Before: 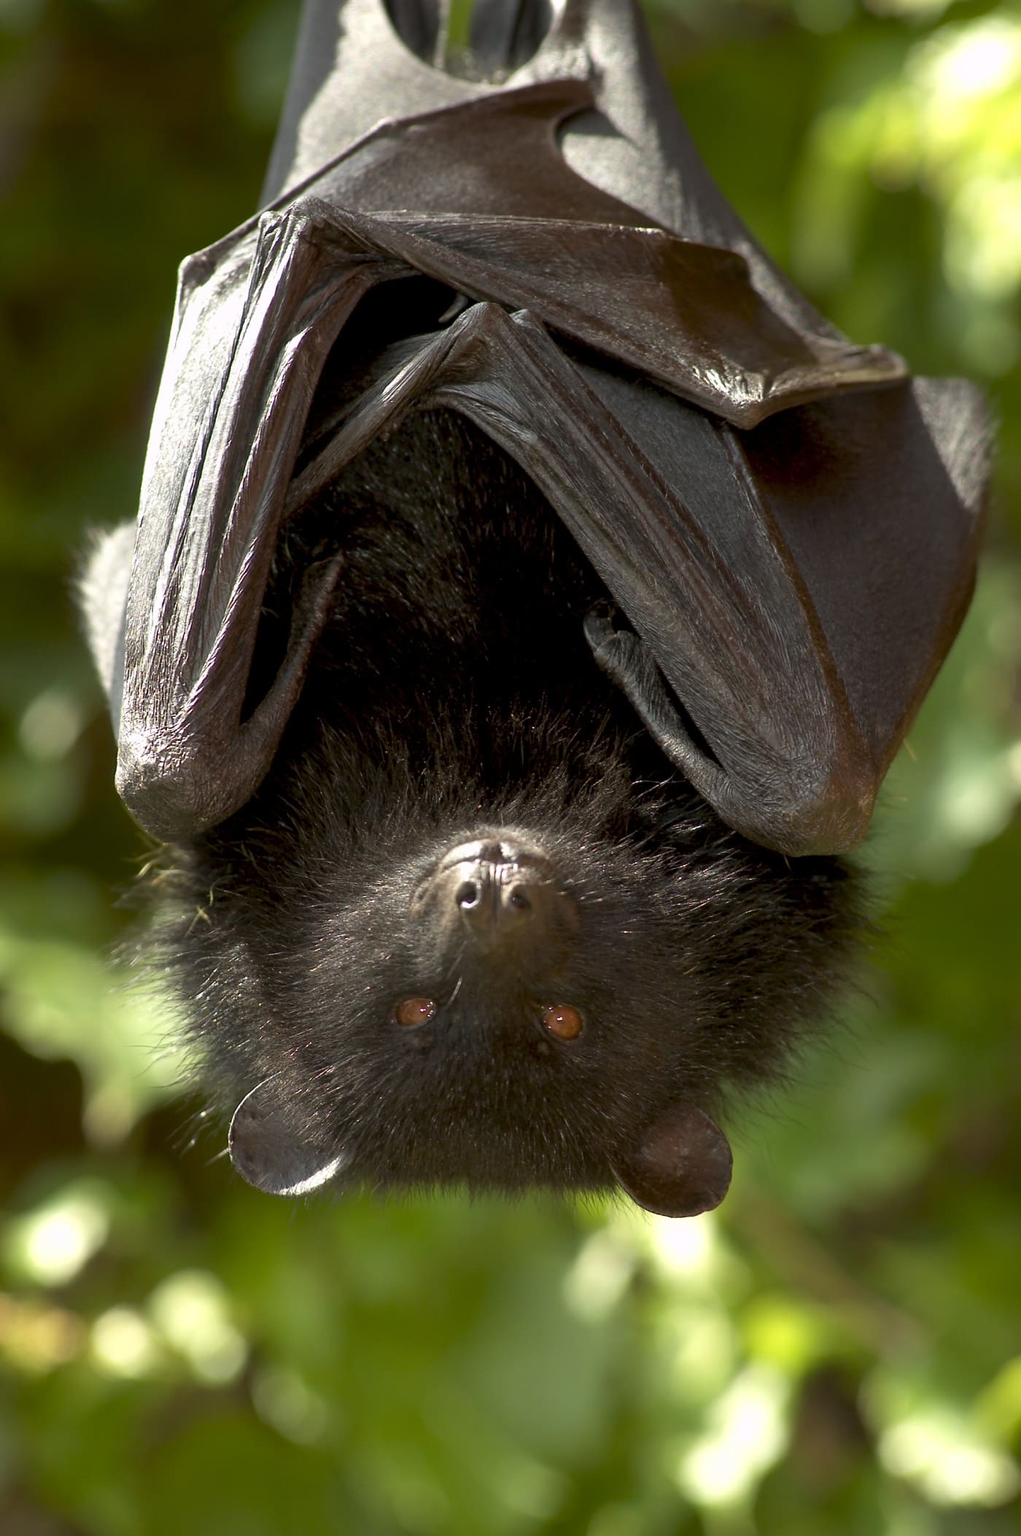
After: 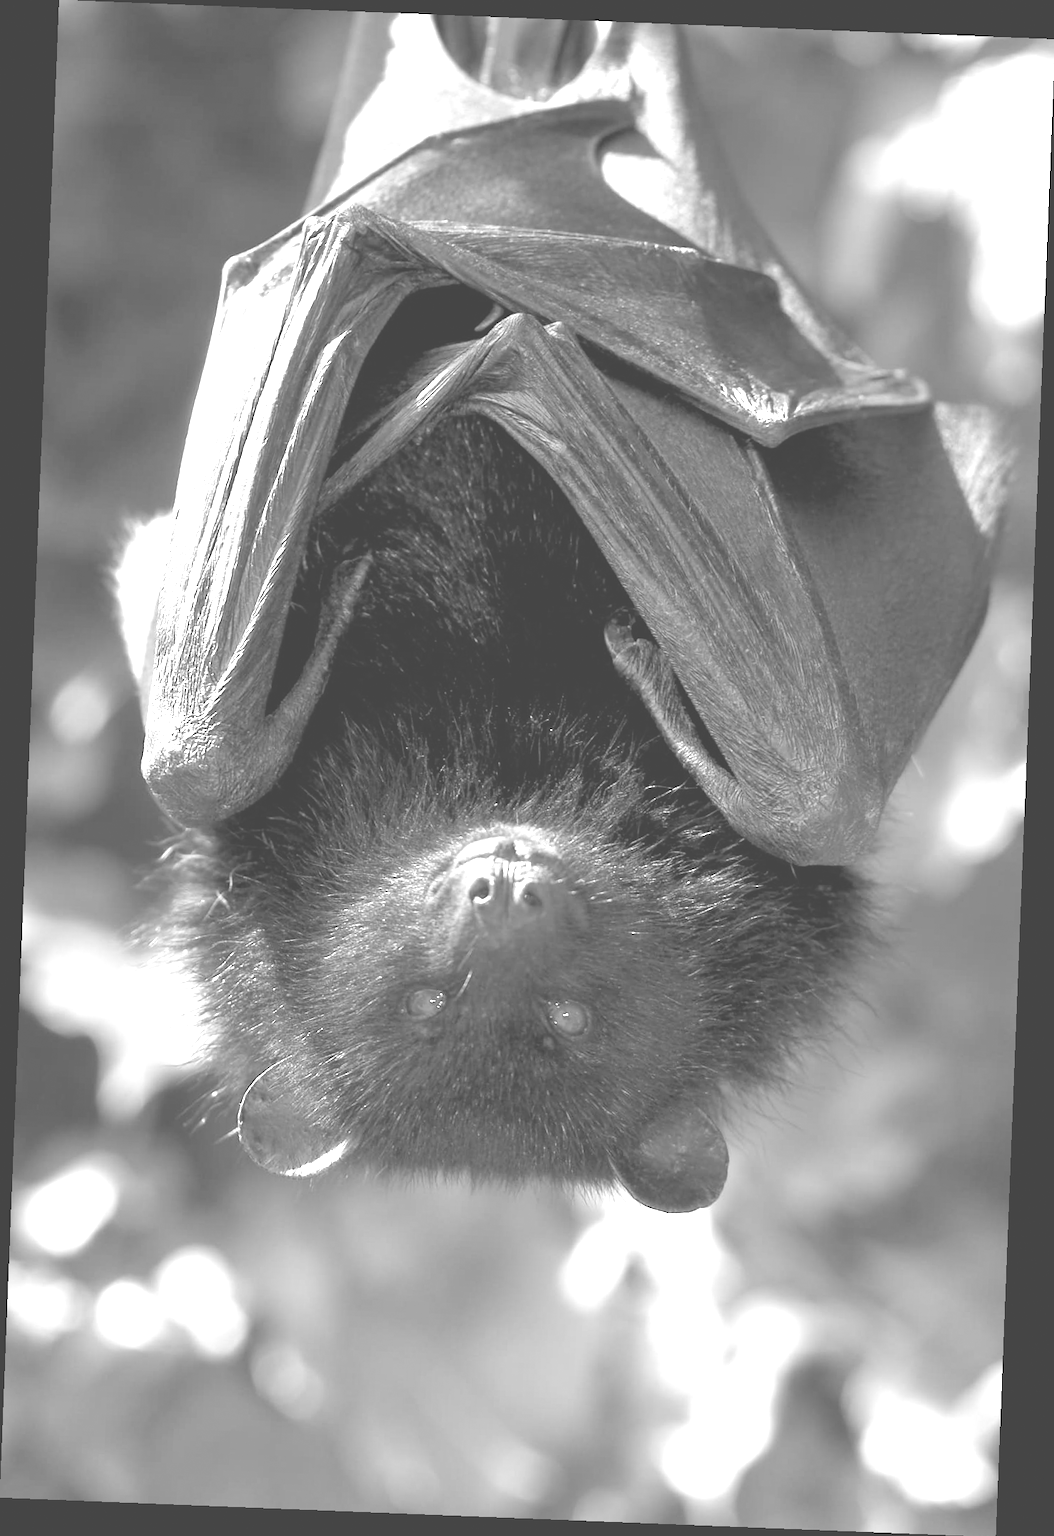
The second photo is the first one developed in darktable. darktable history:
monochrome: on, module defaults
colorize: hue 34.49°, saturation 35.33%, source mix 100%, version 1
rotate and perspective: rotation 2.27°, automatic cropping off
grain: coarseness 0.81 ISO, strength 1.34%, mid-tones bias 0%
